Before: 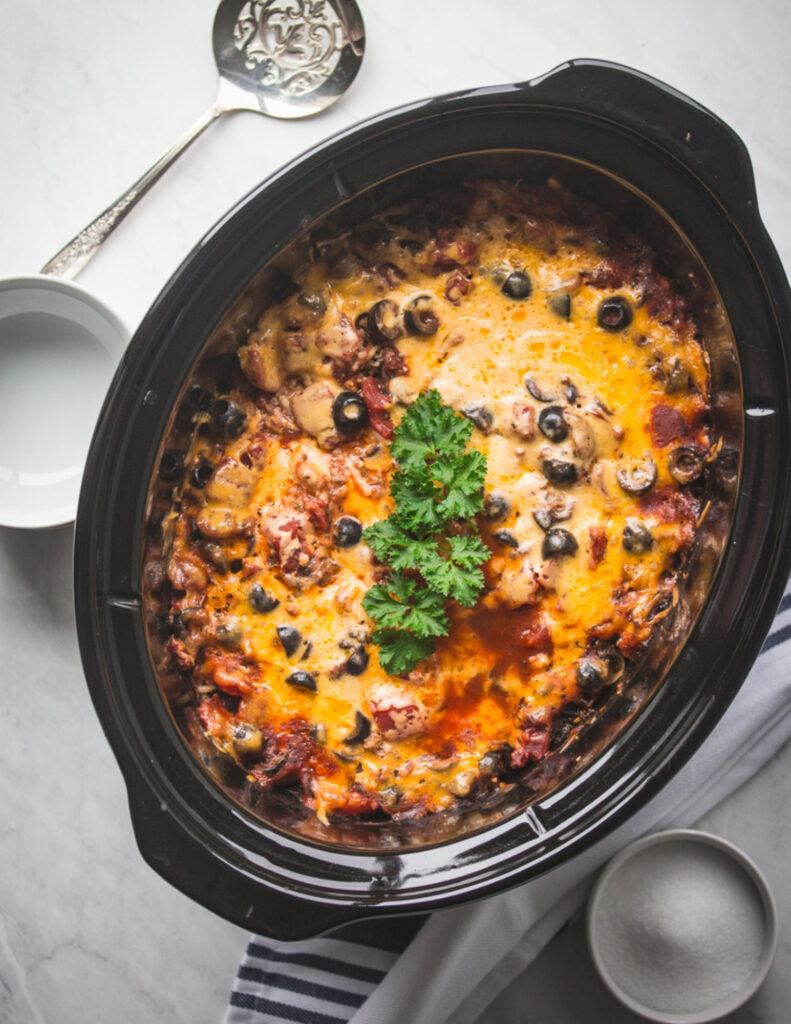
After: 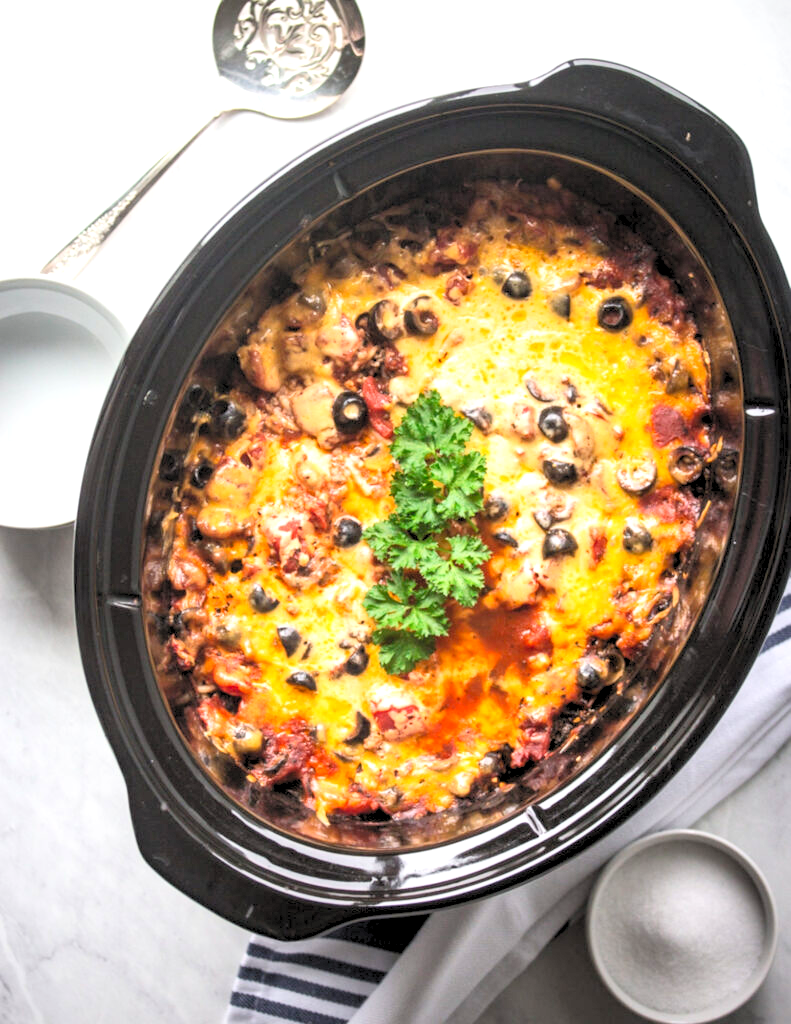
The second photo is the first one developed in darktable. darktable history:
tone equalizer: -8 EV -0.736 EV, -7 EV -0.736 EV, -6 EV -0.561 EV, -5 EV -0.373 EV, -3 EV 0.396 EV, -2 EV 0.6 EV, -1 EV 0.694 EV, +0 EV 0.772 EV, edges refinement/feathering 500, mask exposure compensation -1.57 EV, preserve details no
levels: levels [0.072, 0.414, 0.976]
